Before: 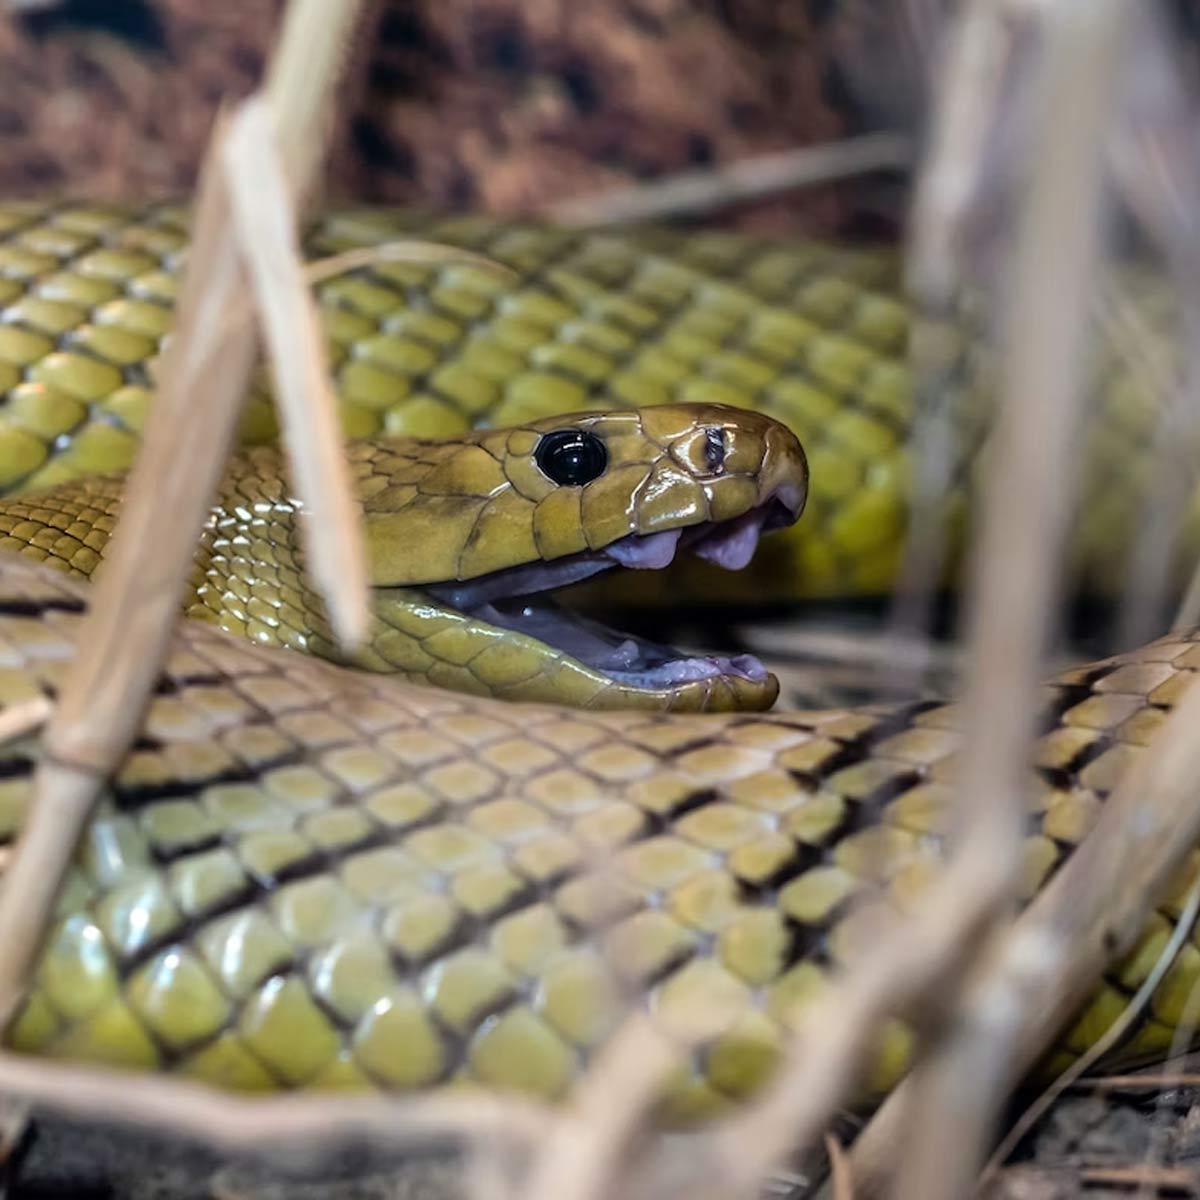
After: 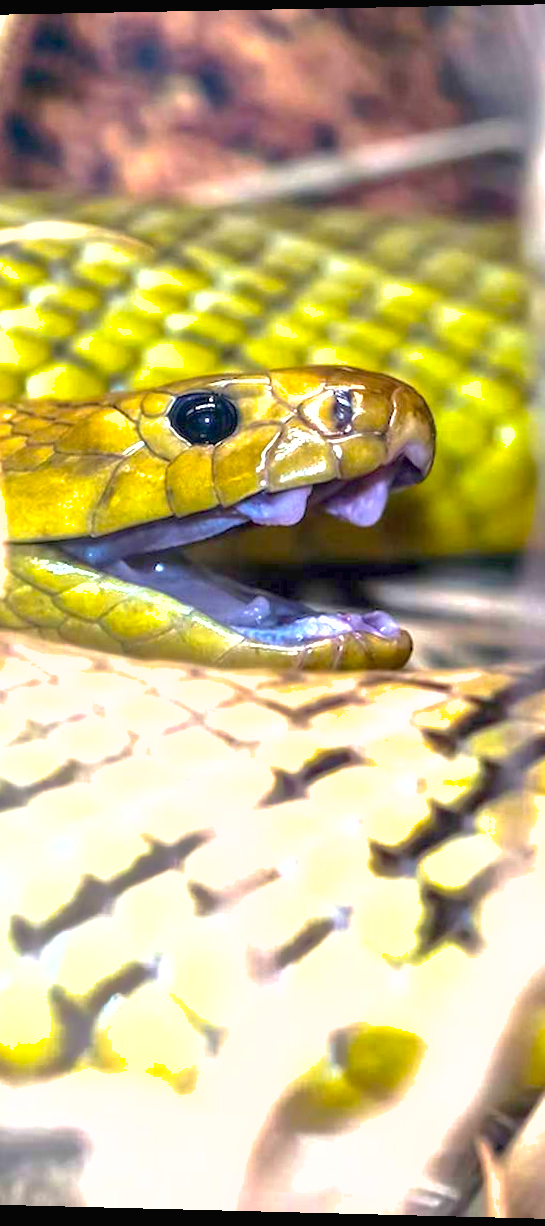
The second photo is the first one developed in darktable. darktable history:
crop: left 31.229%, right 27.105%
rotate and perspective: rotation 0.128°, lens shift (vertical) -0.181, lens shift (horizontal) -0.044, shear 0.001, automatic cropping off
exposure: black level correction 0, exposure 1.741 EV, compensate exposure bias true, compensate highlight preservation false
color balance rgb: perceptual saturation grading › global saturation 34.05%, global vibrance 5.56%
shadows and highlights: on, module defaults
